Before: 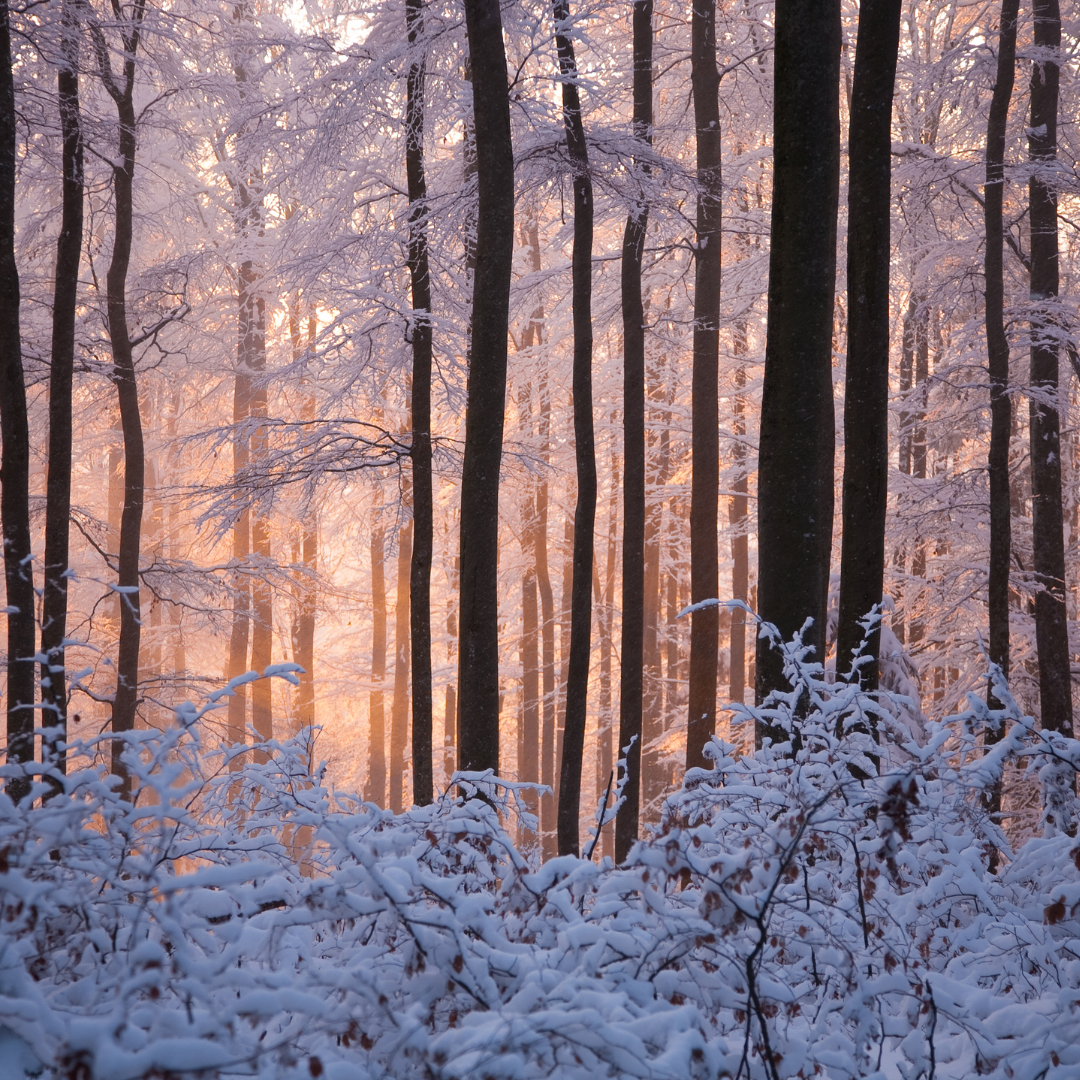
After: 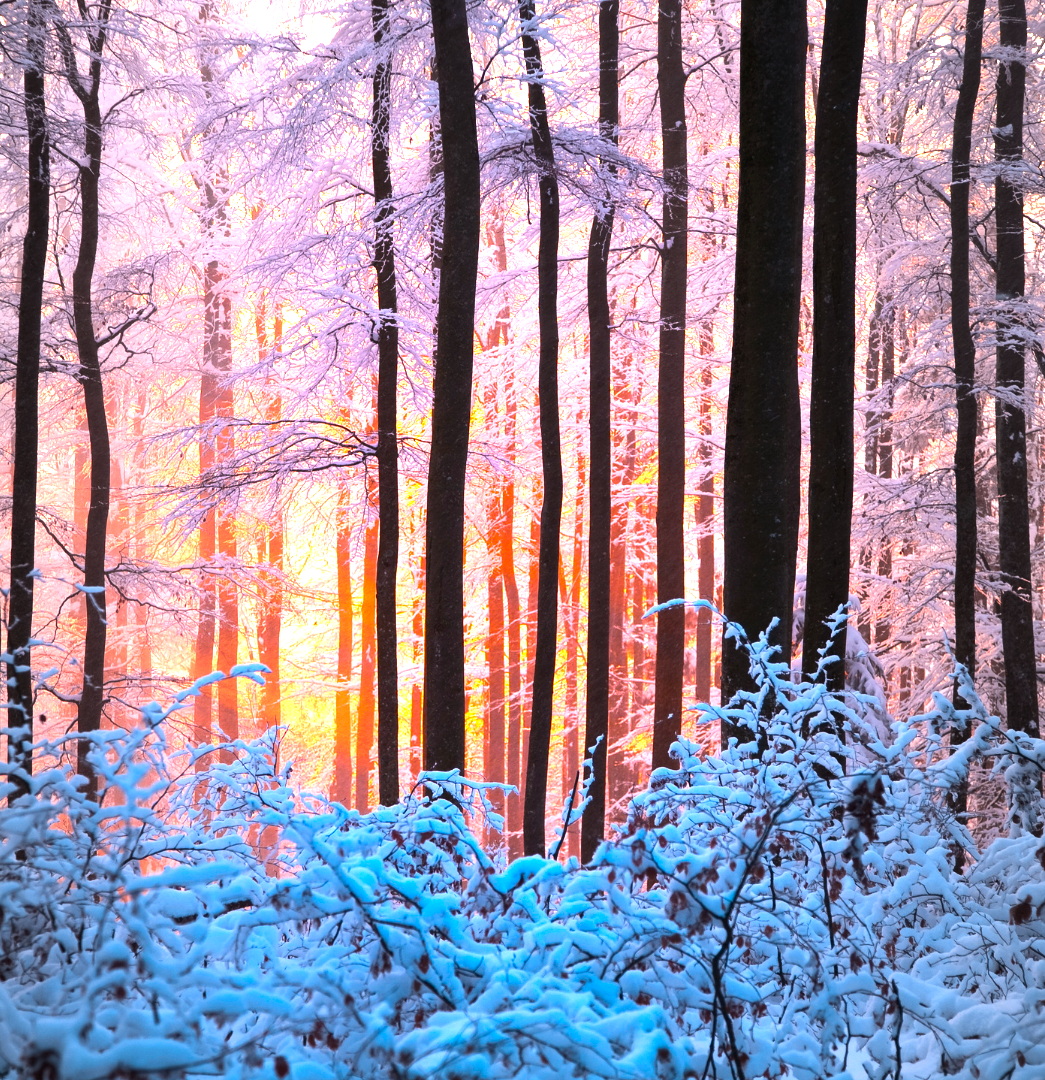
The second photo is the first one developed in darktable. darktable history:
crop and rotate: left 3.238%
color balance rgb: linear chroma grading › highlights 100%, linear chroma grading › global chroma 23.41%, perceptual saturation grading › global saturation 35.38%, hue shift -10.68°, perceptual brilliance grading › highlights 47.25%, perceptual brilliance grading › mid-tones 22.2%, perceptual brilliance grading › shadows -5.93%
vignetting: fall-off start 18.21%, fall-off radius 137.95%, brightness -0.207, center (-0.078, 0.066), width/height ratio 0.62, shape 0.59
